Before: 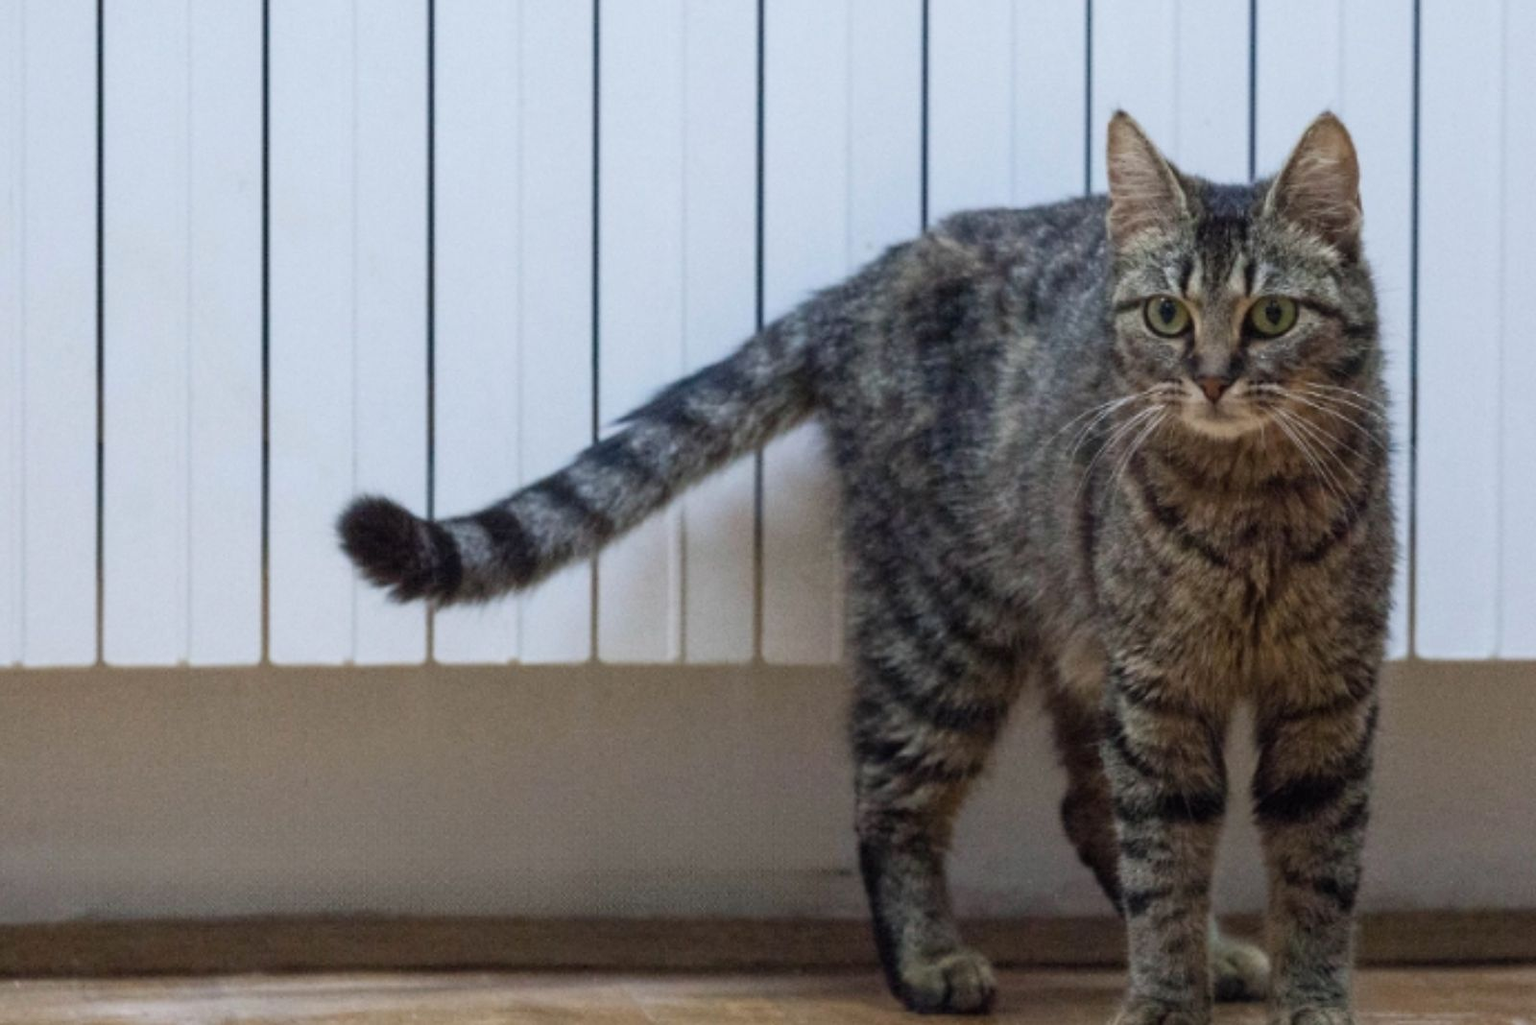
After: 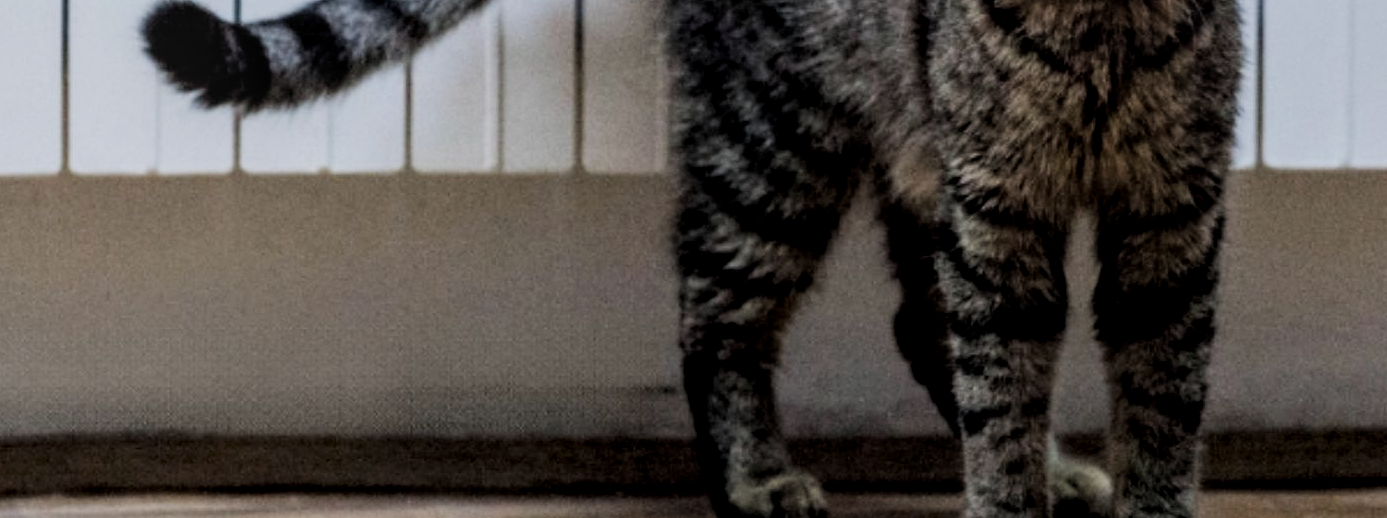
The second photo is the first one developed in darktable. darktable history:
crop and rotate: left 13.309%, top 48.669%, bottom 2.784%
local contrast: on, module defaults
filmic rgb: black relative exposure -5.13 EV, white relative exposure 3.98 EV, hardness 2.89, contrast 1.299, highlights saturation mix -28.52%
